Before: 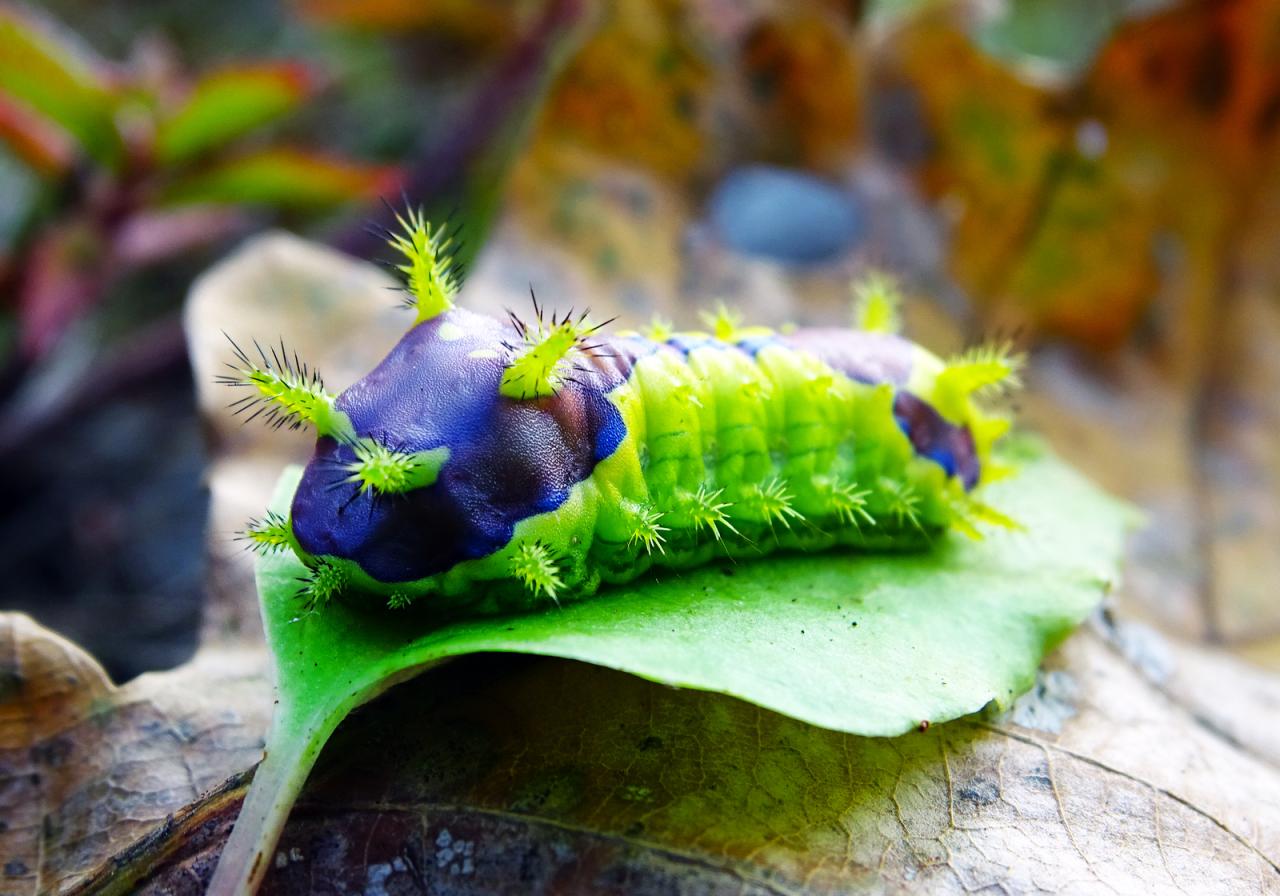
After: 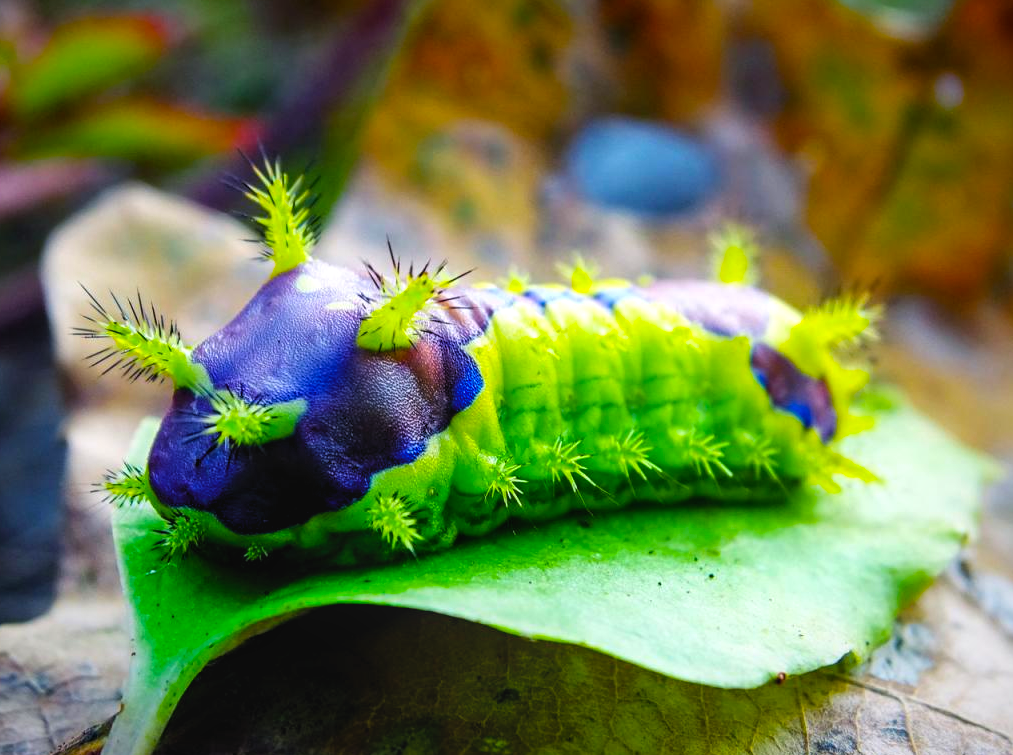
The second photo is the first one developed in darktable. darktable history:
crop: left 11.225%, top 5.381%, right 9.565%, bottom 10.314%
exposure: black level correction -0.001, exposure 0.08 EV, compensate highlight preservation false
vignetting: fall-off start 80.87%, fall-off radius 61.59%, brightness -0.384, saturation 0.007, center (0, 0.007), automatic ratio true, width/height ratio 1.418
local contrast: detail 110%
levels: levels [0.026, 0.507, 0.987]
color balance rgb: perceptual saturation grading › global saturation 30%, global vibrance 20%
